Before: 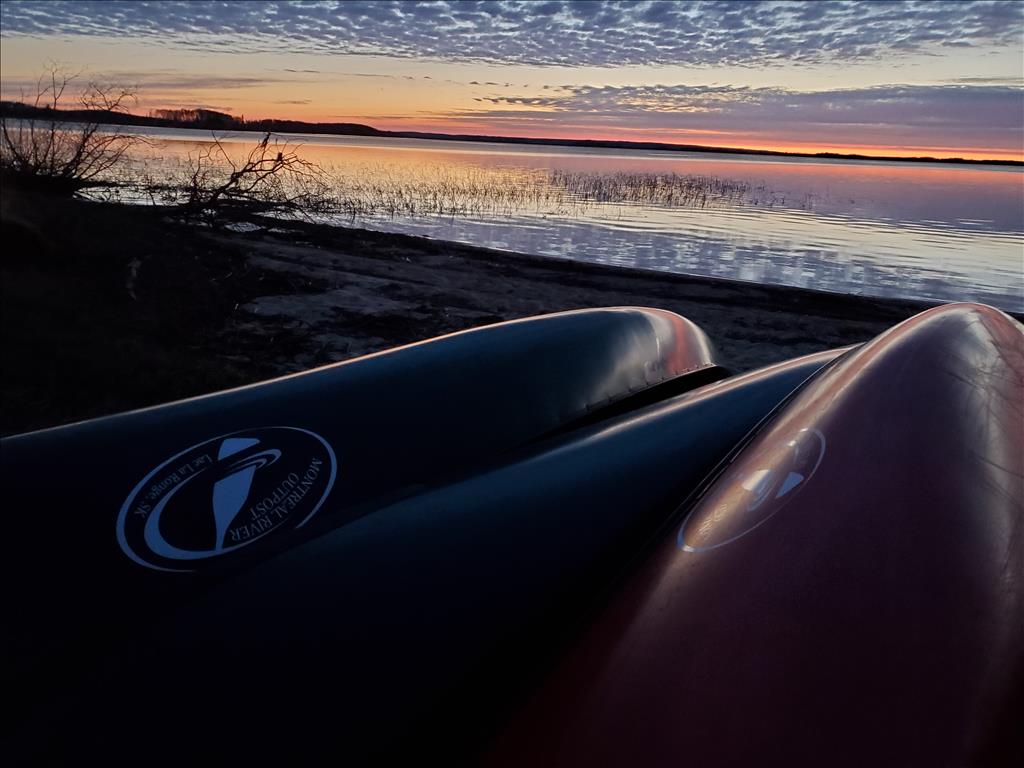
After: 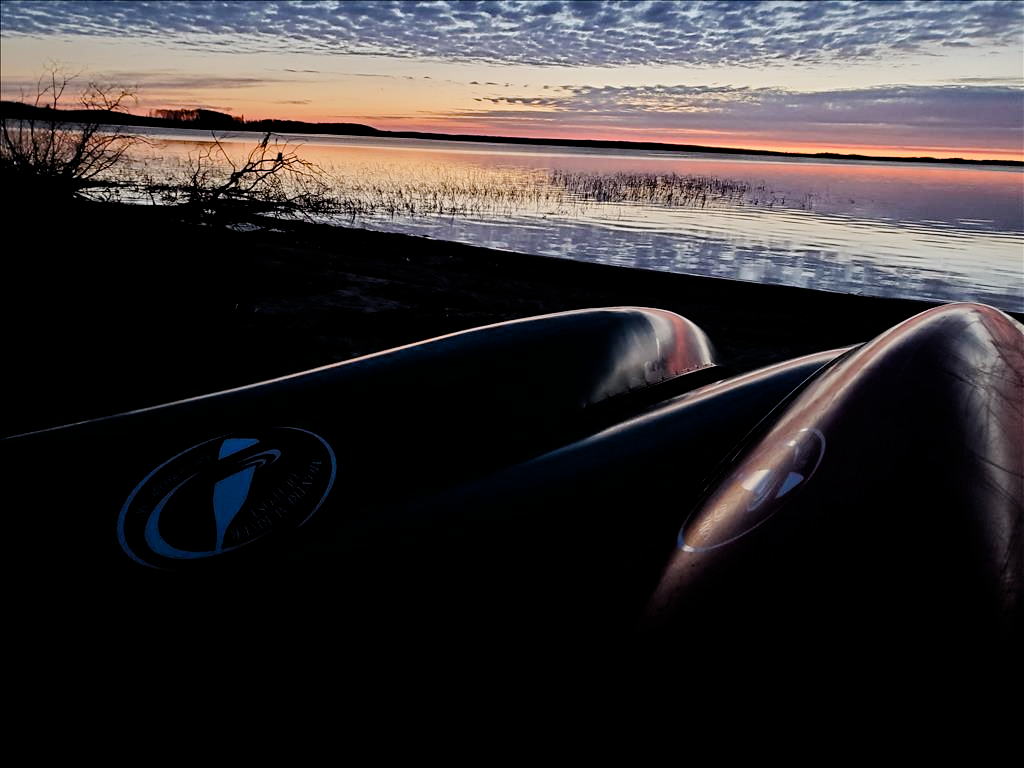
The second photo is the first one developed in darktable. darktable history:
color balance rgb: perceptual saturation grading › global saturation 20%, perceptual saturation grading › highlights -25%, perceptual saturation grading › shadows 50%, global vibrance -25%
filmic rgb: black relative exposure -4 EV, white relative exposure 3 EV, hardness 3.02, contrast 1.5
